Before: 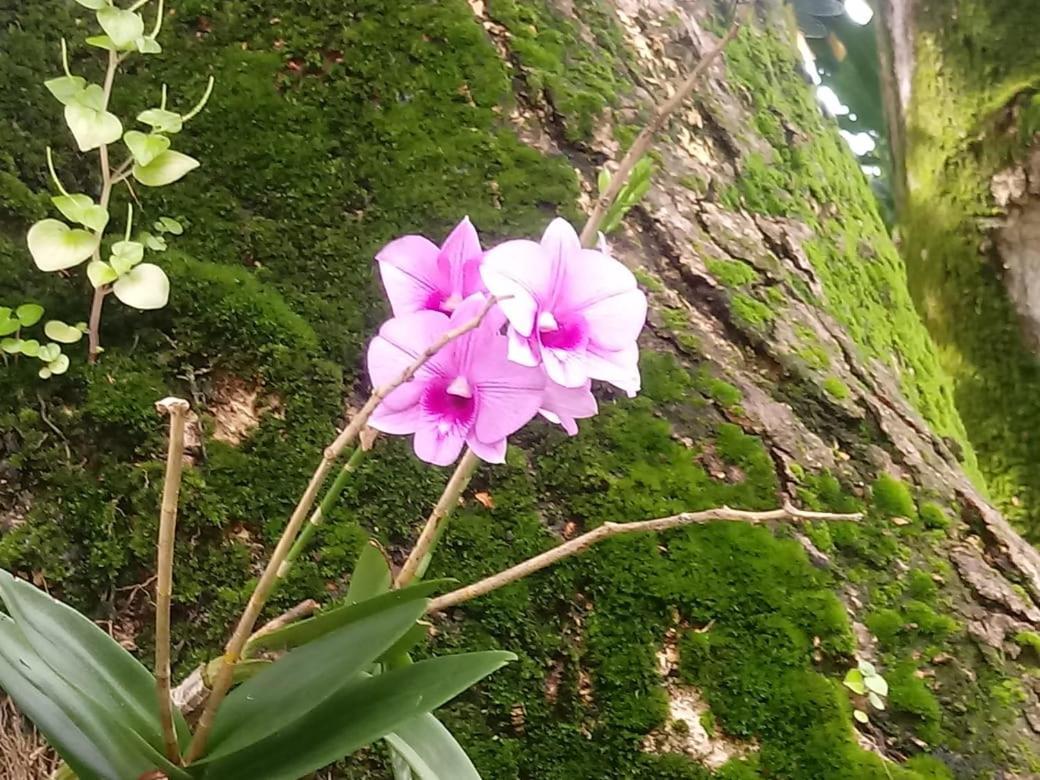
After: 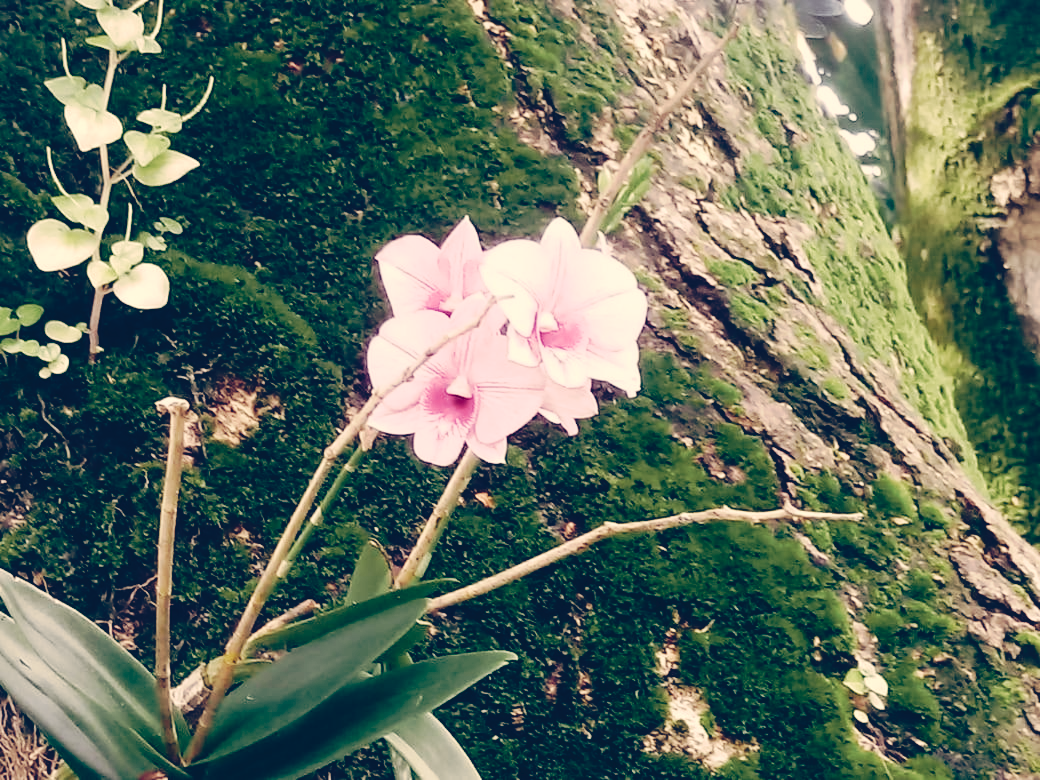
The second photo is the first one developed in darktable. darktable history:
tone curve: curves: ch0 [(0, 0) (0.003, 0.075) (0.011, 0.079) (0.025, 0.079) (0.044, 0.082) (0.069, 0.085) (0.1, 0.089) (0.136, 0.096) (0.177, 0.105) (0.224, 0.14) (0.277, 0.202) (0.335, 0.304) (0.399, 0.417) (0.468, 0.521) (0.543, 0.636) (0.623, 0.726) (0.709, 0.801) (0.801, 0.878) (0.898, 0.927) (1, 1)], preserve colors none
color look up table: target L [95.11, 95.14, 86.98, 80.81, 71.61, 63.22, 54.65, 48.74, 31.17, 15.88, 5.452, 201.11, 86.51, 77.02, 75.69, 63.75, 67.31, 61.21, 53.79, 48.89, 36.01, 31.2, 9.594, 96.87, 75.49, 84.66, 74.6, 73.28, 58.36, 57, 55.03, 67.84, 37.14, 53.32, 47.99, 51.95, 31.39, 27.09, 30.8, 17.06, 0.702, 76.56, 71.65, 56.4, 60.2, 47.7, 47.15, 29.17, 26.23], target a [3.425, -0.439, -17.93, -26.58, -12.68, -26.43, -12.71, -15.81, -13.92, -30.92, -10.36, 0, 6.015, 23.6, 5.186, 2.987, 37.87, 27.59, 49.57, 36.69, 2.582, 29.76, 31.58, 12.56, 15.75, 31.67, 21.99, 32.84, 23.31, 11.83, 48.36, 45.66, 20.46, 45.21, 21.69, 43.8, 3.157, 23.1, 34.23, 32.76, 5.981, -37.43, -11.74, -22.52, -0.197, -1.158, -16.49, -6.983, 7.122], target b [25.85, 39.11, 32, 20.35, 16.83, 21.05, 28.62, 1.382, 1.846, -20.36, -38.16, -0.001, 38.13, 23.05, 25.46, 41.59, 13.24, 43.27, 33.54, 14.97, 12.26, 5.872, -31.02, 18.73, 3.387, 7.828, 10.64, -7.27, -14.39, 1.308, 1.445, -11.44, -44.01, -39.5, -6.414, -19.56, -4.58, -6.879, -32.81, -26.38, -46.29, -0.174, -16.58, -27, 0.734, -32.7, -14.79, -9.833, -26.34], num patches 49
